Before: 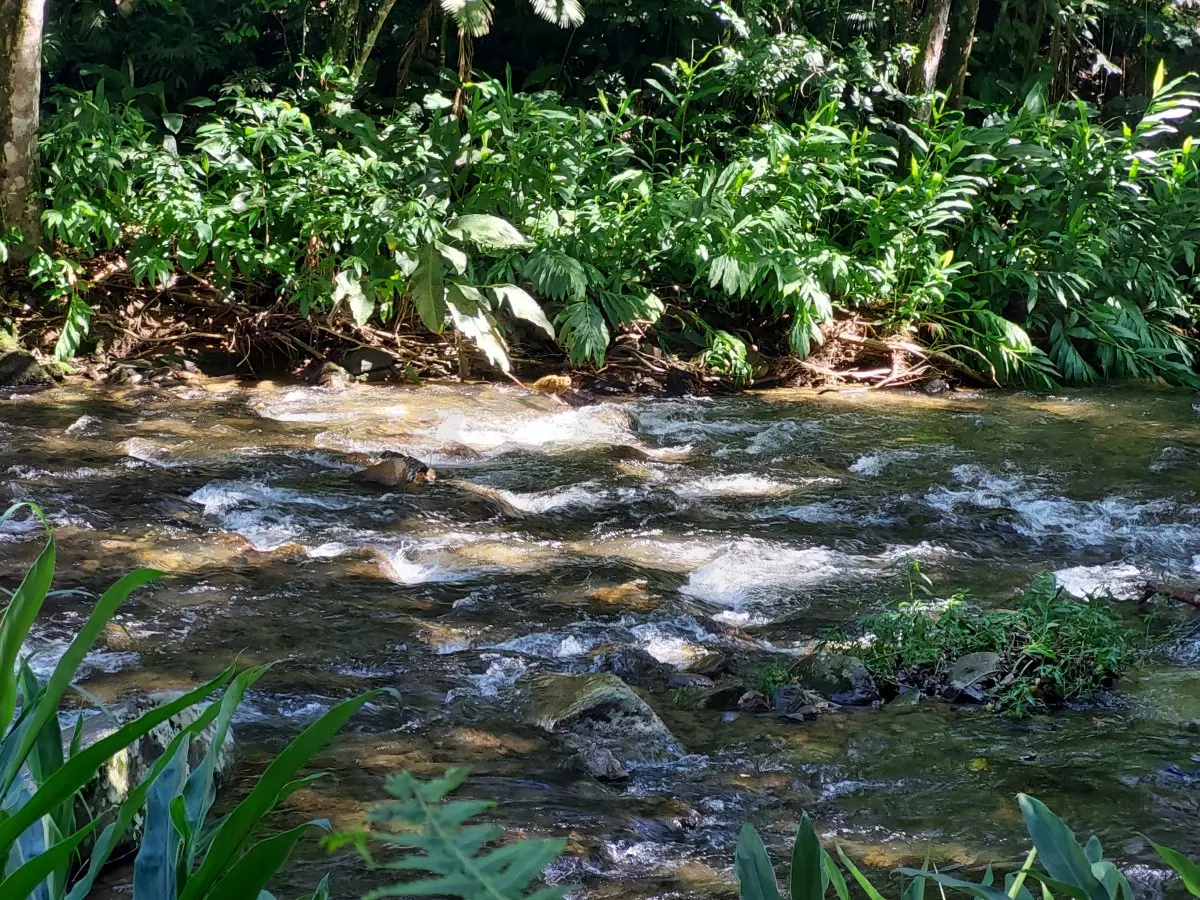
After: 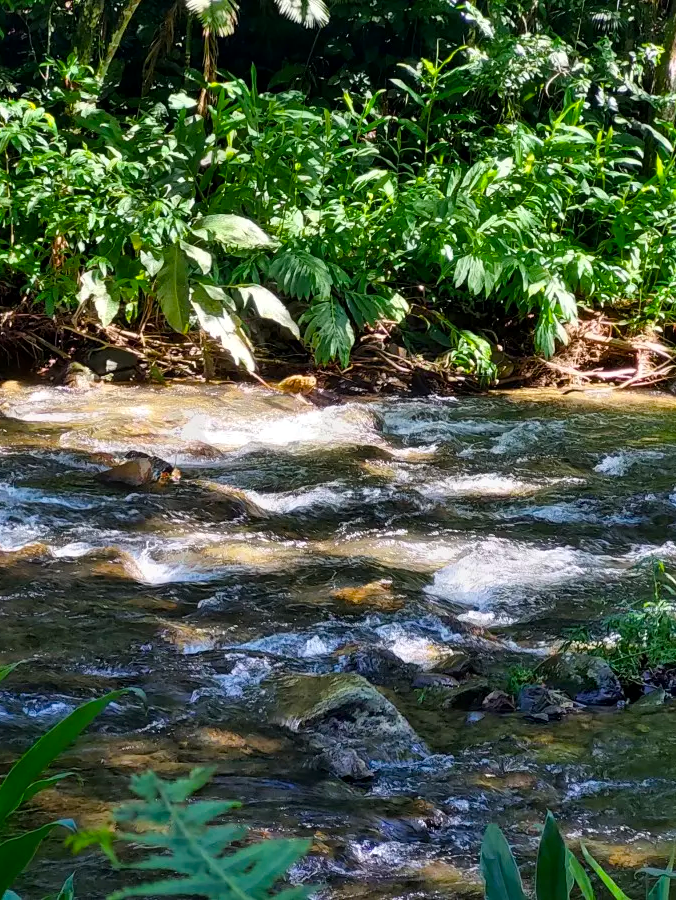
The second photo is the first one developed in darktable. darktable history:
local contrast: mode bilateral grid, contrast 19, coarseness 49, detail 120%, midtone range 0.2
color balance rgb: shadows lift › luminance -9.94%, linear chroma grading › global chroma 25.399%, perceptual saturation grading › global saturation -1.717%, perceptual saturation grading › highlights -7.63%, perceptual saturation grading › mid-tones 8.347%, perceptual saturation grading › shadows 4.299%, global vibrance 21.048%
crop: left 21.283%, right 22.33%
